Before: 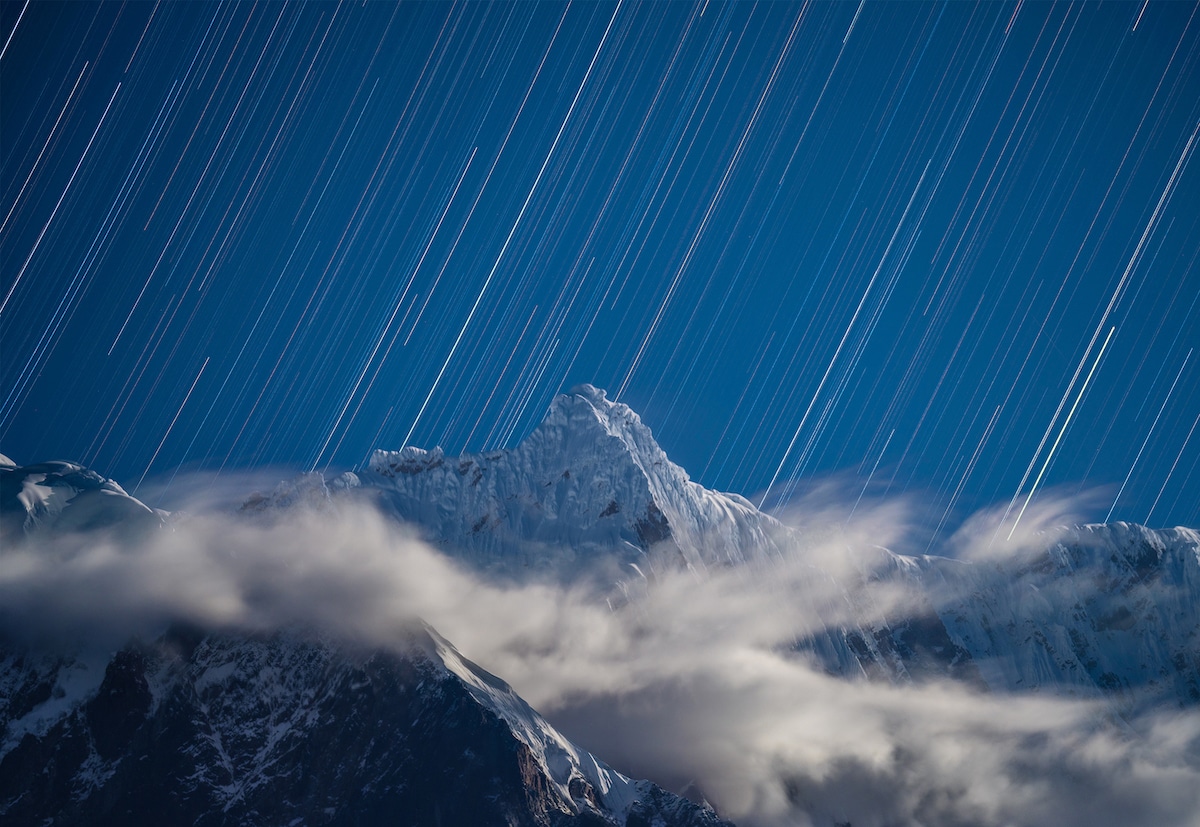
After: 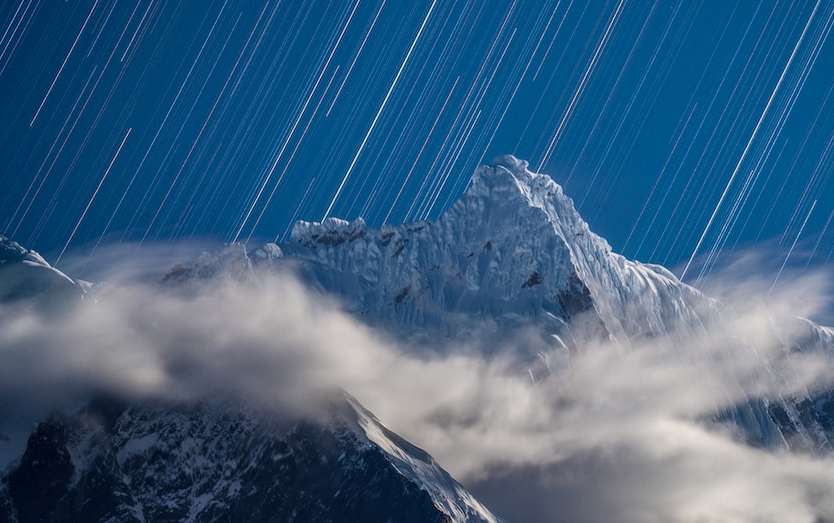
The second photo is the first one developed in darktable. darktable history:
local contrast: on, module defaults
crop: left 6.575%, top 27.708%, right 23.847%, bottom 9.045%
